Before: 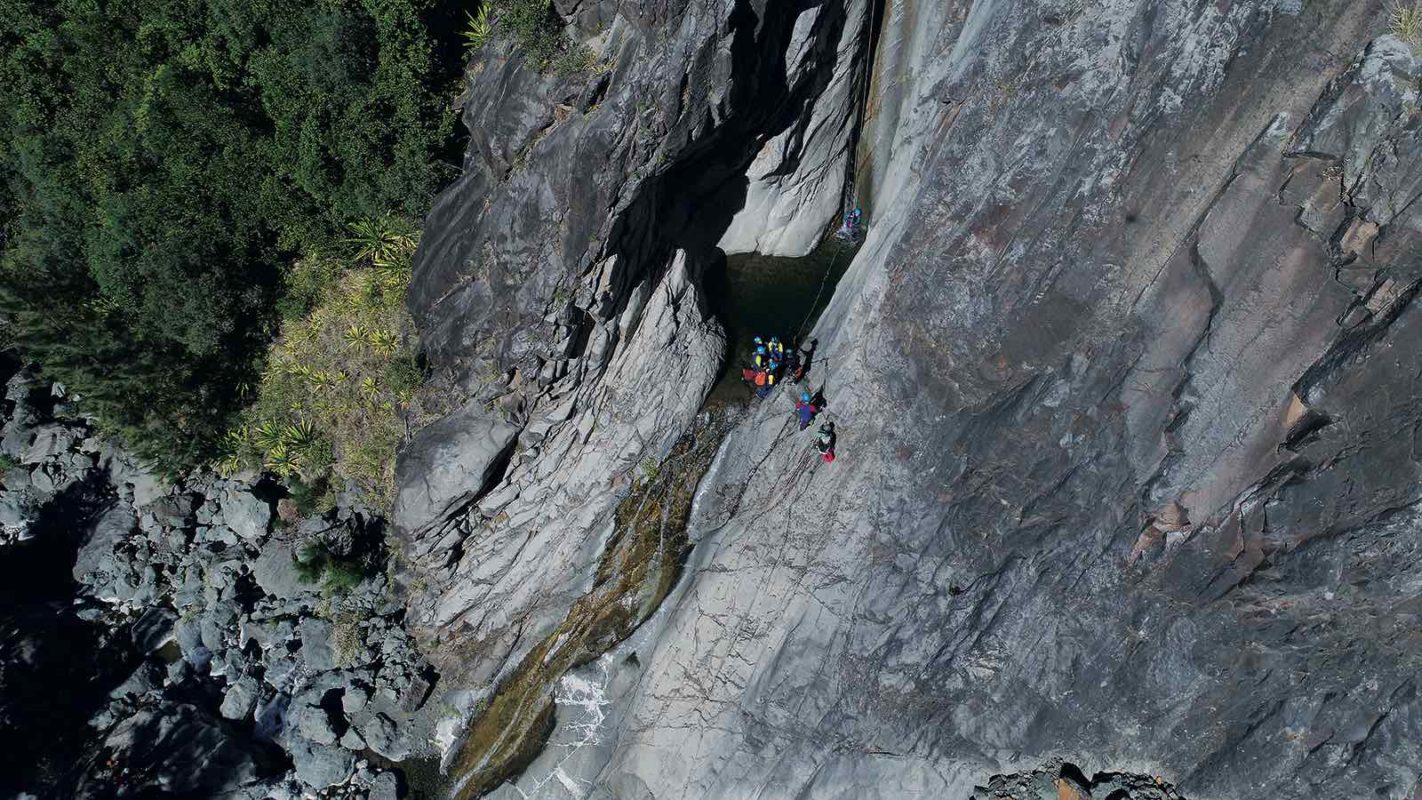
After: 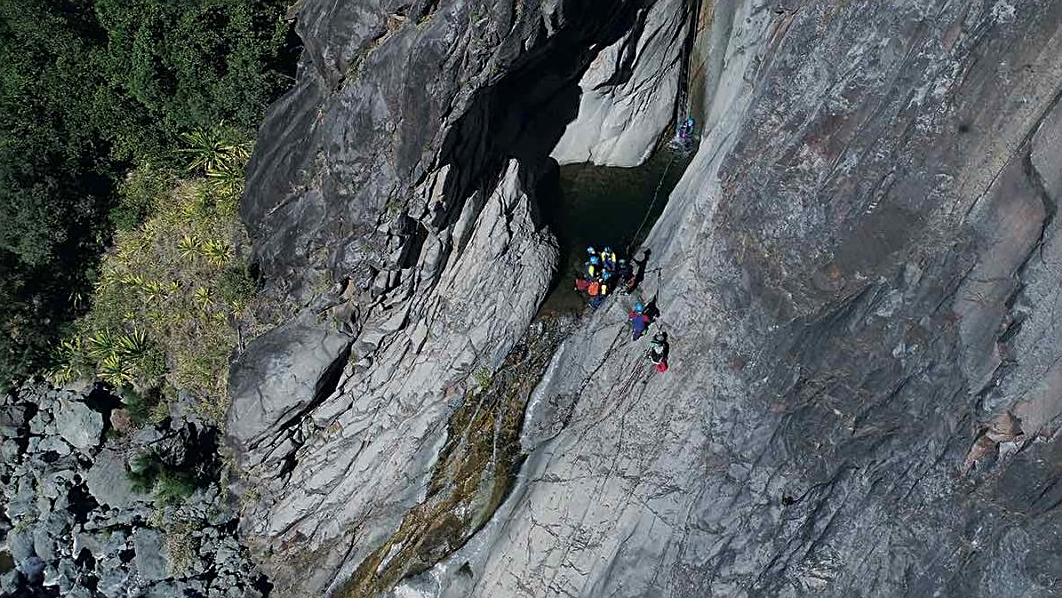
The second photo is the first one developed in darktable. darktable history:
sharpen: on, module defaults
crop and rotate: left 11.831%, top 11.346%, right 13.429%, bottom 13.899%
